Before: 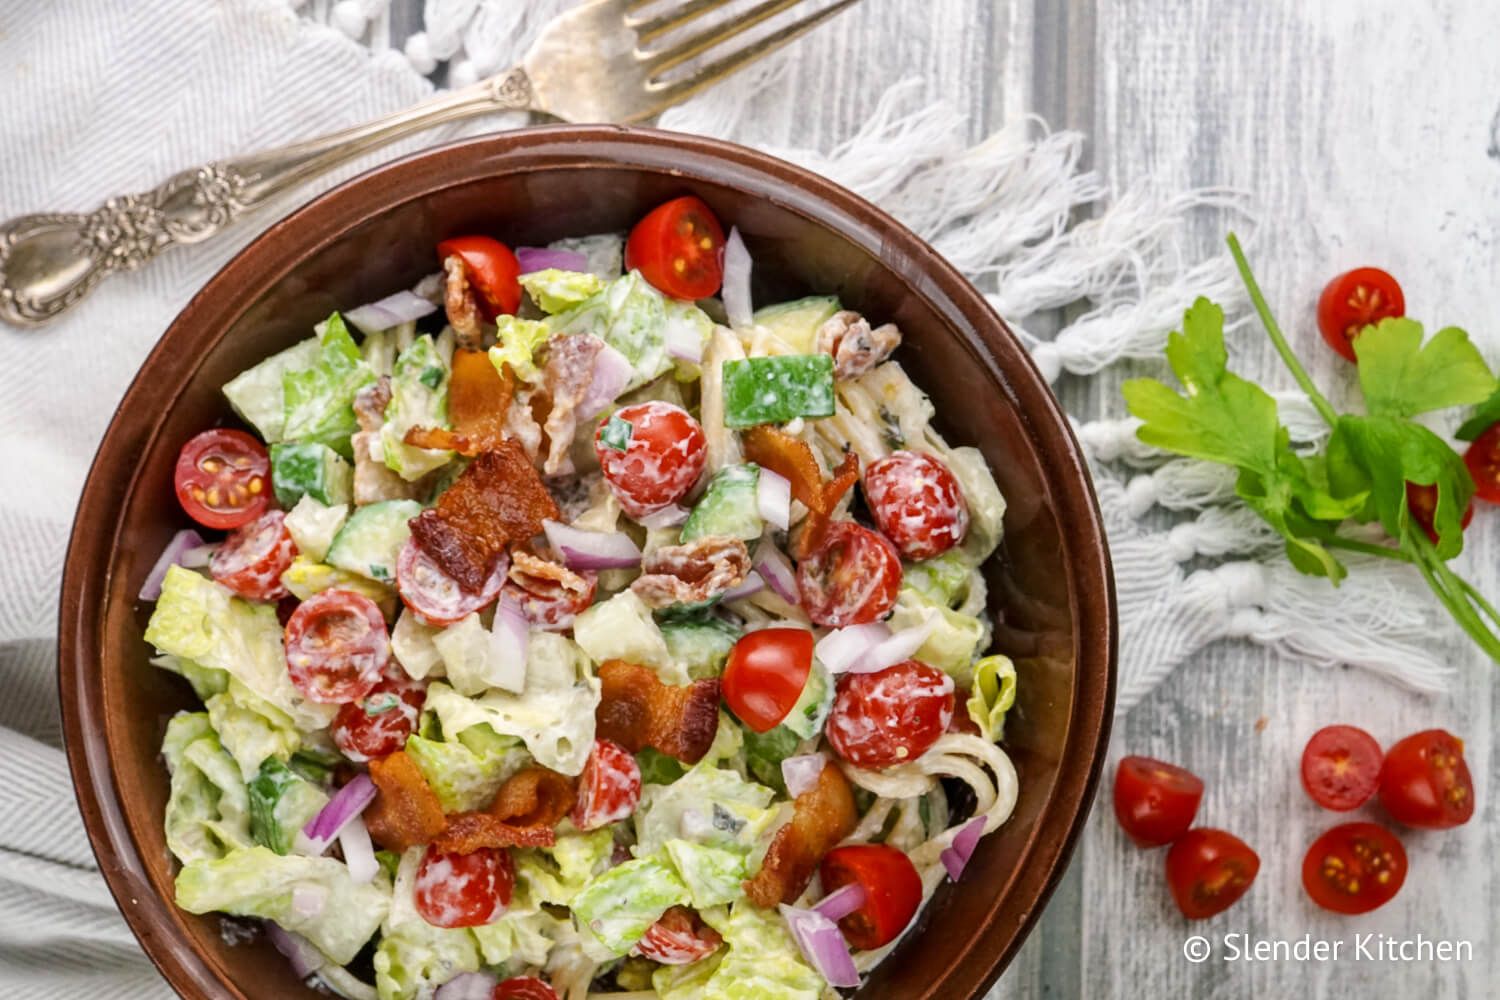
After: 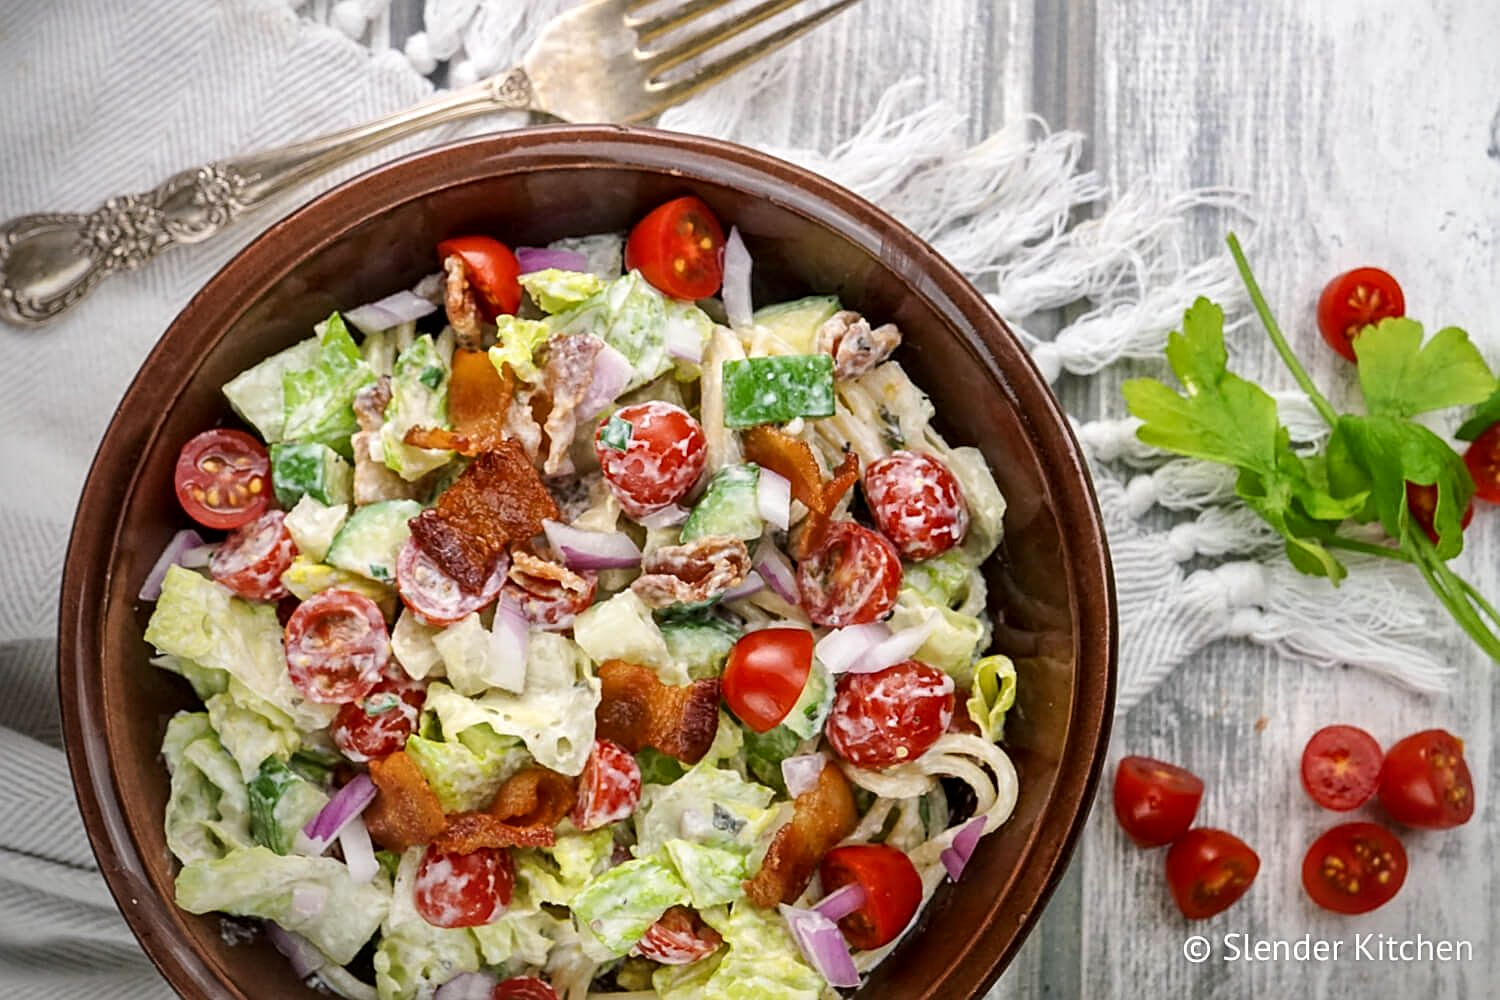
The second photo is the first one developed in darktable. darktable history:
local contrast: mode bilateral grid, contrast 20, coarseness 50, detail 119%, midtone range 0.2
vignetting: brightness -0.432, saturation -0.195, center (0.218, -0.241)
sharpen: on, module defaults
